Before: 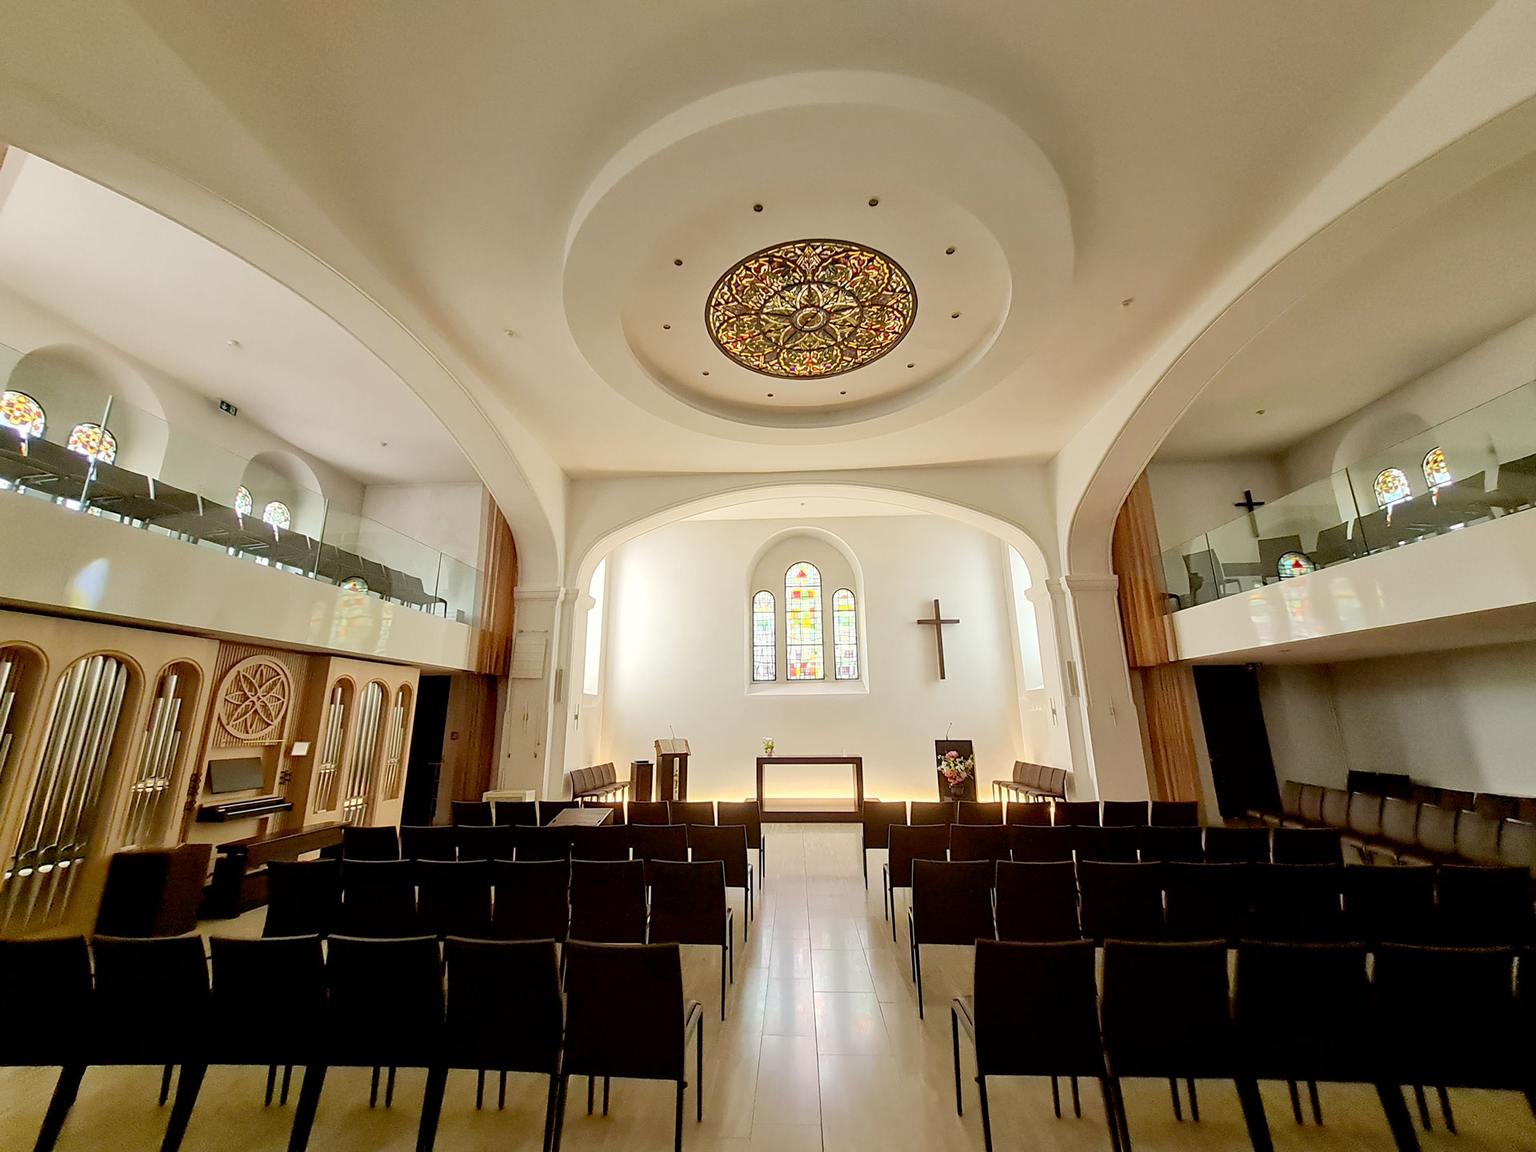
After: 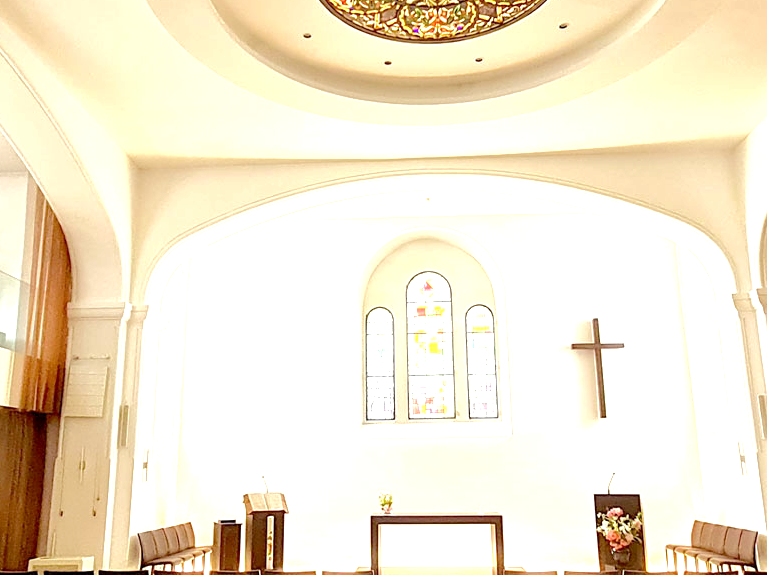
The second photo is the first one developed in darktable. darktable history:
crop: left 30%, top 30%, right 30%, bottom 30%
exposure: black level correction 0.001, exposure 1.129 EV, compensate exposure bias true, compensate highlight preservation false
base curve: curves: ch0 [(0, 0) (0.235, 0.266) (0.503, 0.496) (0.786, 0.72) (1, 1)]
